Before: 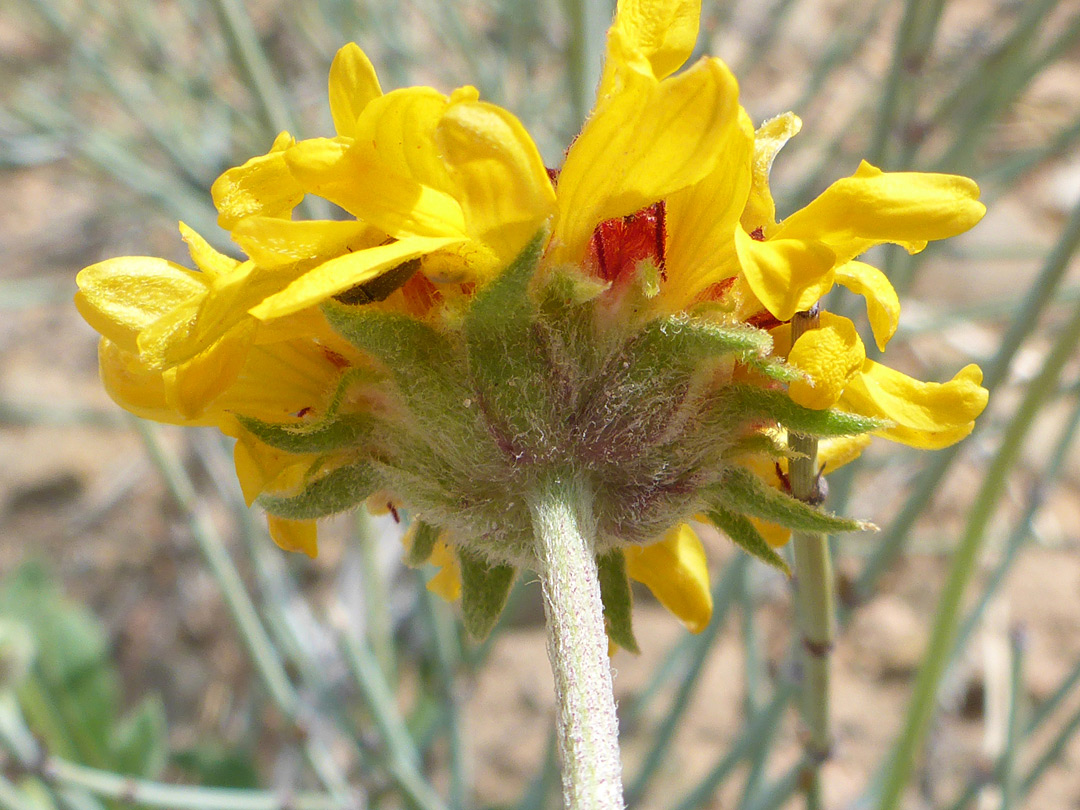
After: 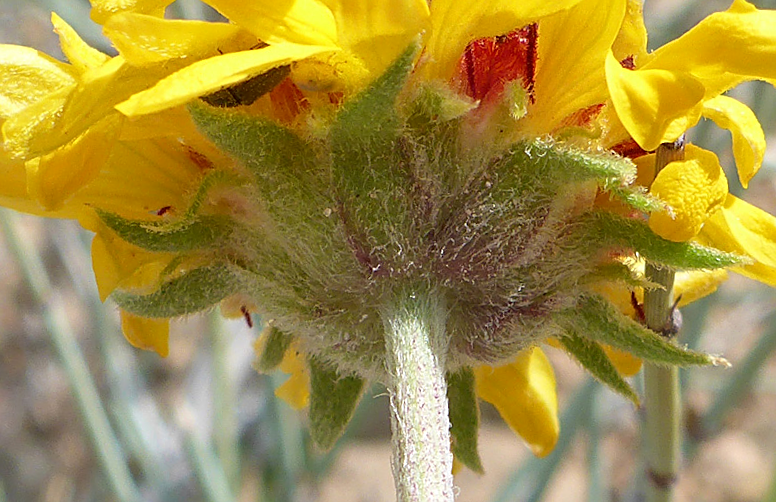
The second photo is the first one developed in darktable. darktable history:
exposure: black level correction 0.001, compensate exposure bias true, compensate highlight preservation false
sharpen: on, module defaults
crop and rotate: angle -3.72°, left 9.847%, top 20.767%, right 12.161%, bottom 11.912%
